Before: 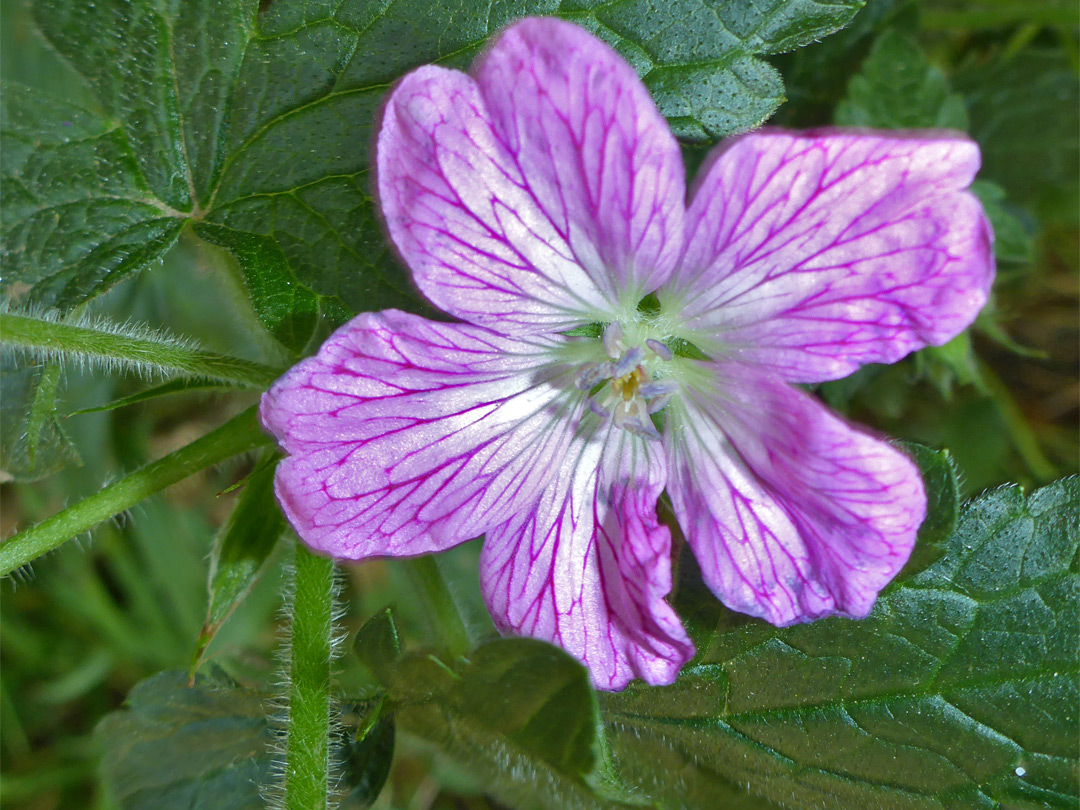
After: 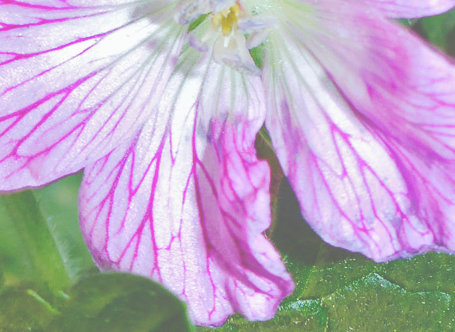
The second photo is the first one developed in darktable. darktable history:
crop: left 37.221%, top 45.169%, right 20.63%, bottom 13.777%
base curve: curves: ch0 [(0, 0) (0.028, 0.03) (0.121, 0.232) (0.46, 0.748) (0.859, 0.968) (1, 1)], preserve colors none
tone curve: curves: ch0 [(0, 0) (0.003, 0.346) (0.011, 0.346) (0.025, 0.346) (0.044, 0.35) (0.069, 0.354) (0.1, 0.361) (0.136, 0.368) (0.177, 0.381) (0.224, 0.395) (0.277, 0.421) (0.335, 0.458) (0.399, 0.502) (0.468, 0.556) (0.543, 0.617) (0.623, 0.685) (0.709, 0.748) (0.801, 0.814) (0.898, 0.865) (1, 1)], preserve colors none
local contrast: highlights 48%, shadows 0%, detail 100%
white balance: red 0.978, blue 0.999
exposure: compensate highlight preservation false
